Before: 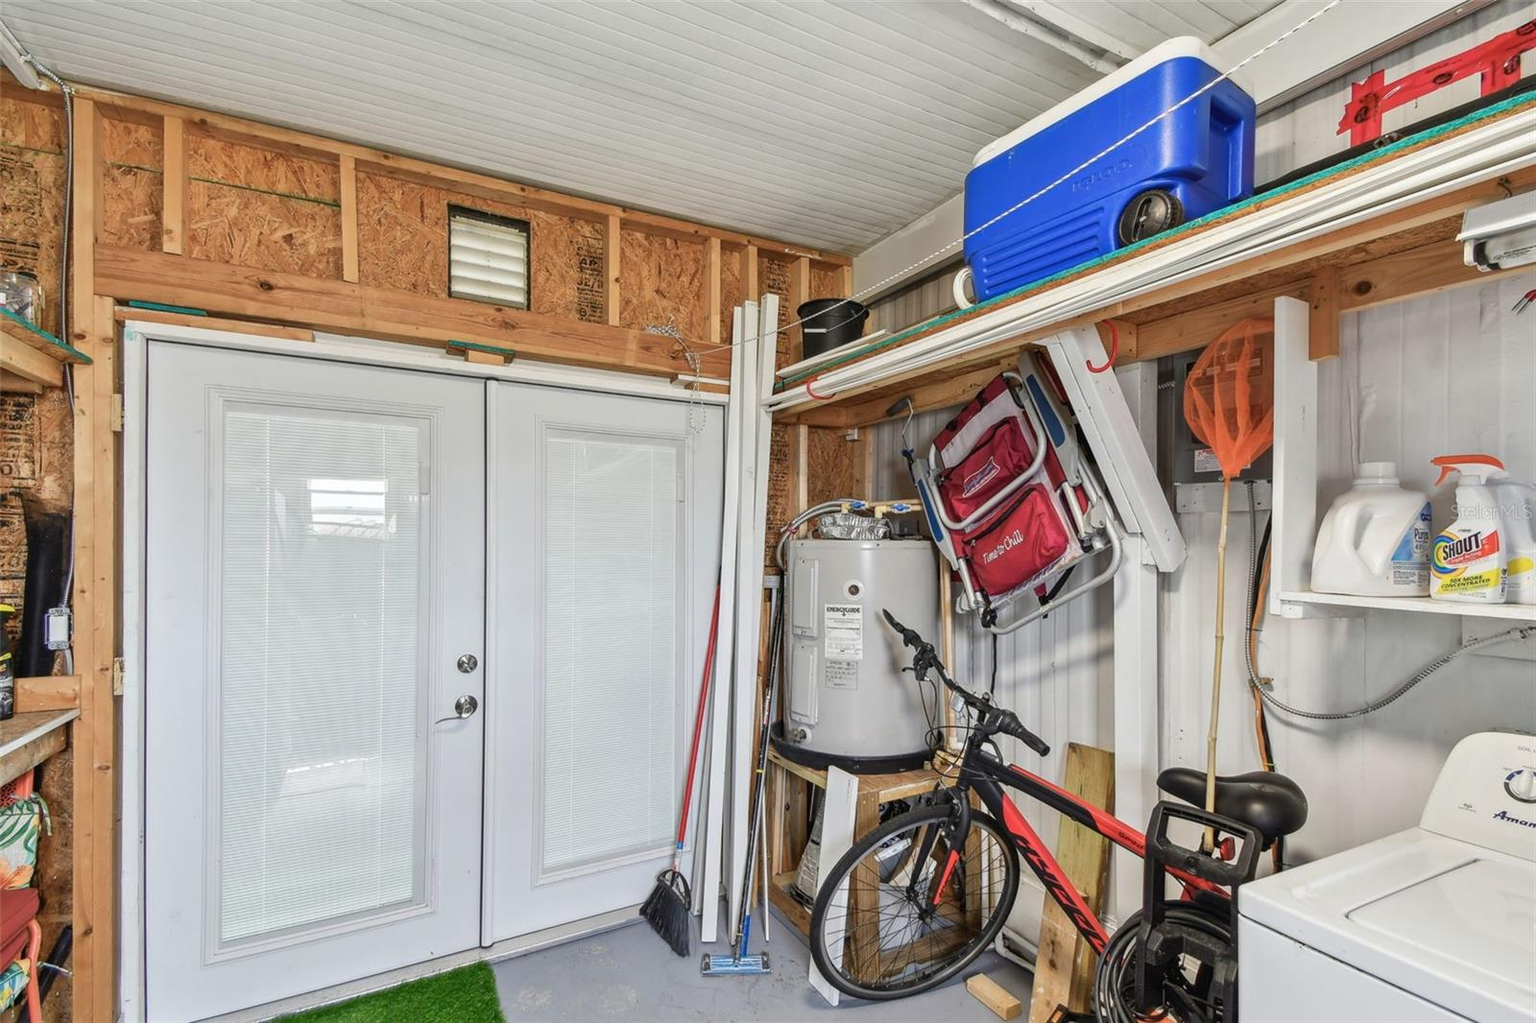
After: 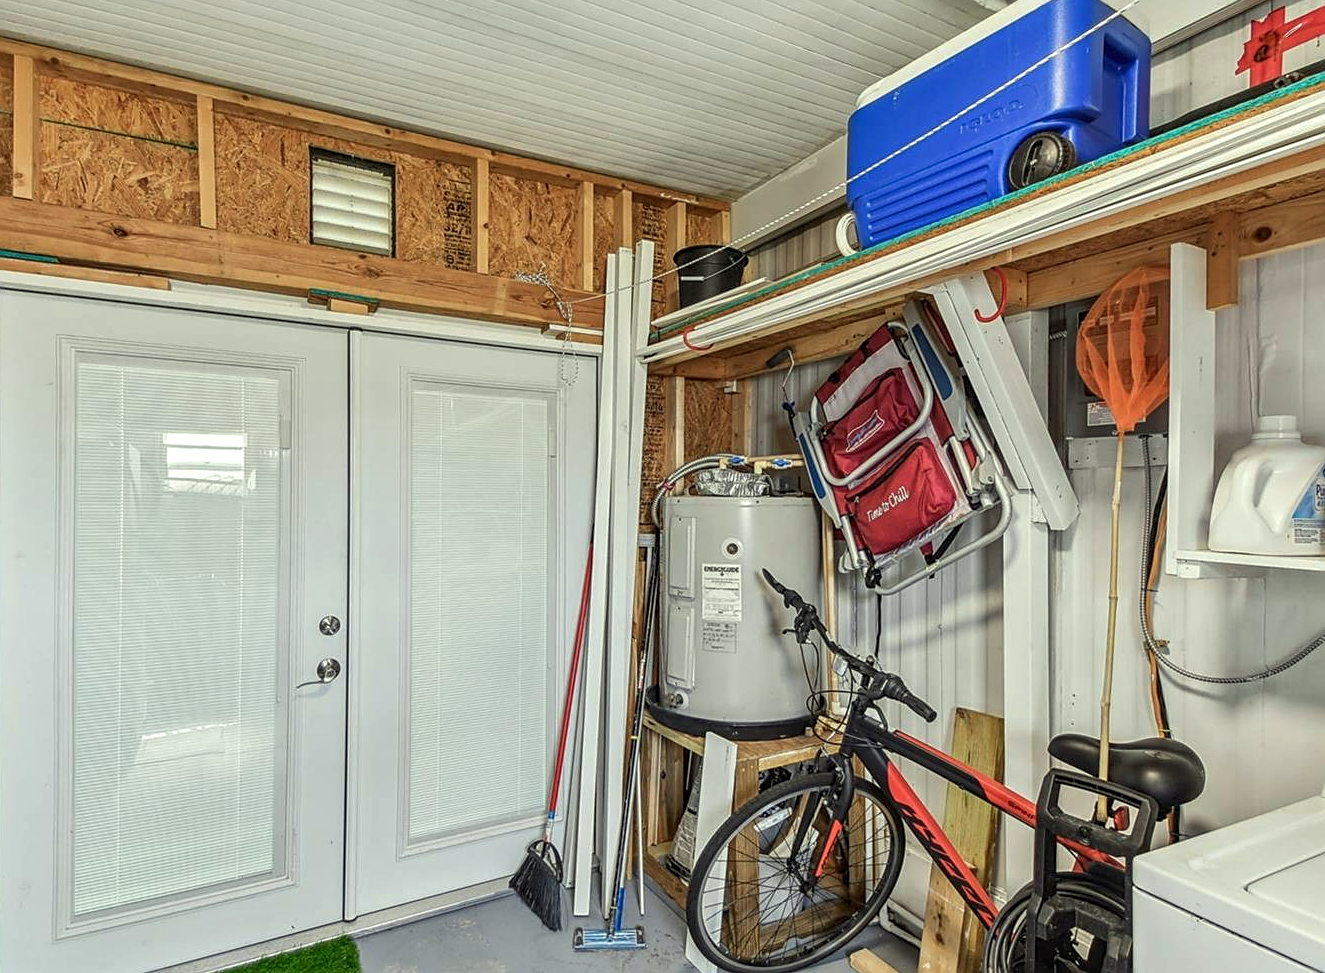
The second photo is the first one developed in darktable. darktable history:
local contrast: on, module defaults
sharpen: on, module defaults
color correction: highlights a* -4.5, highlights b* 6.81
crop: left 9.838%, top 6.219%, right 7.298%, bottom 2.493%
